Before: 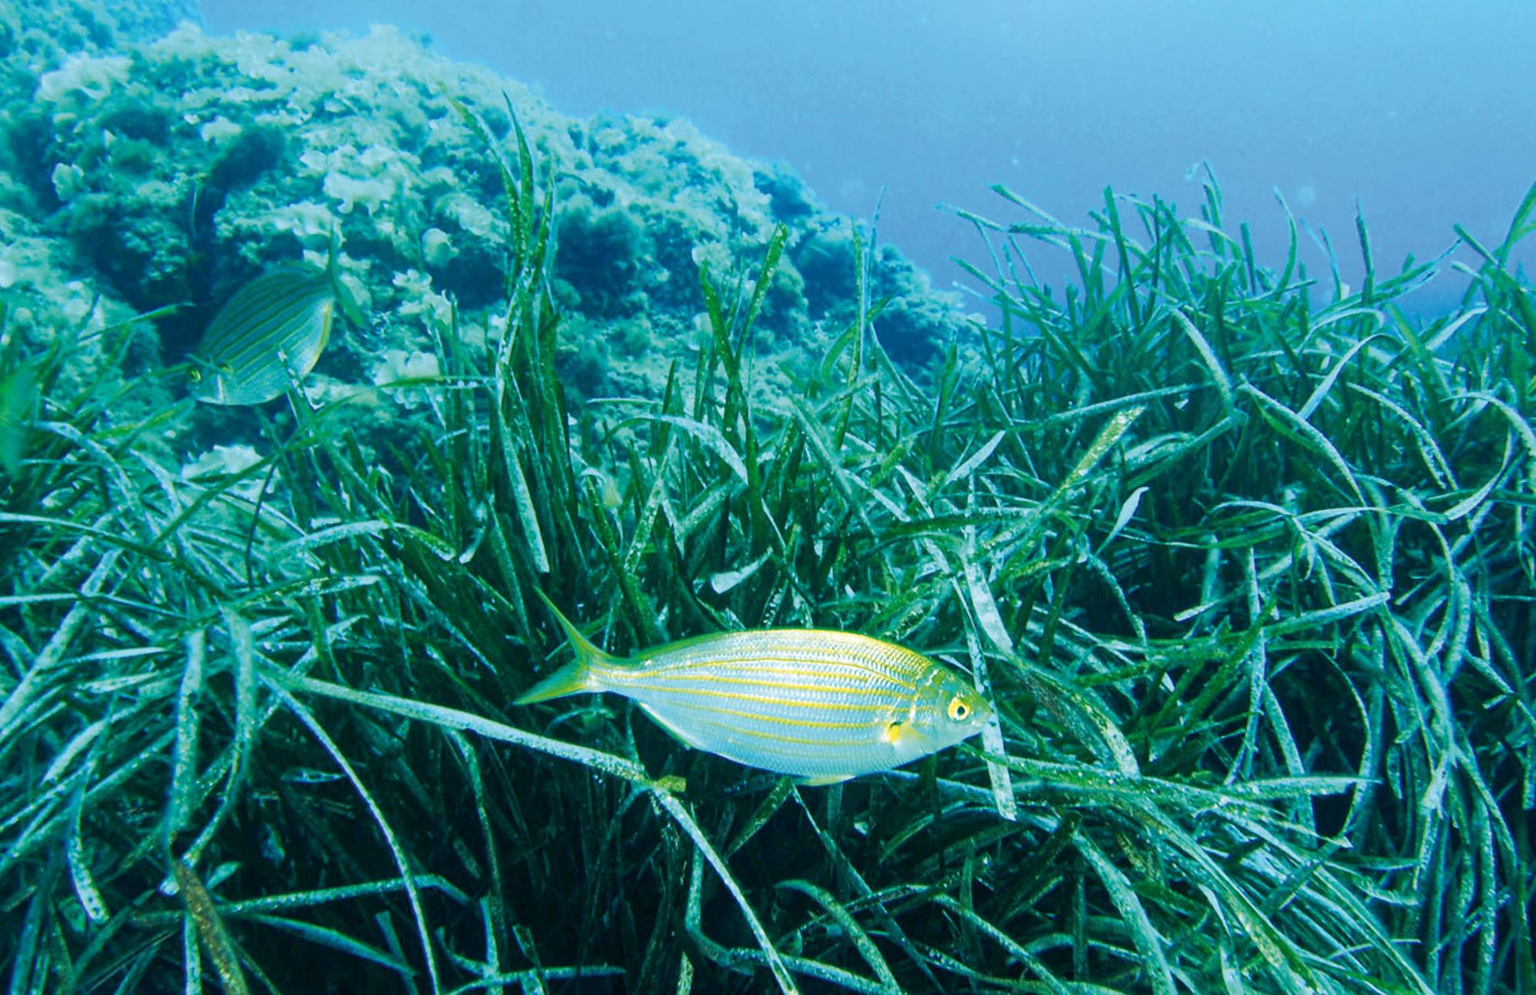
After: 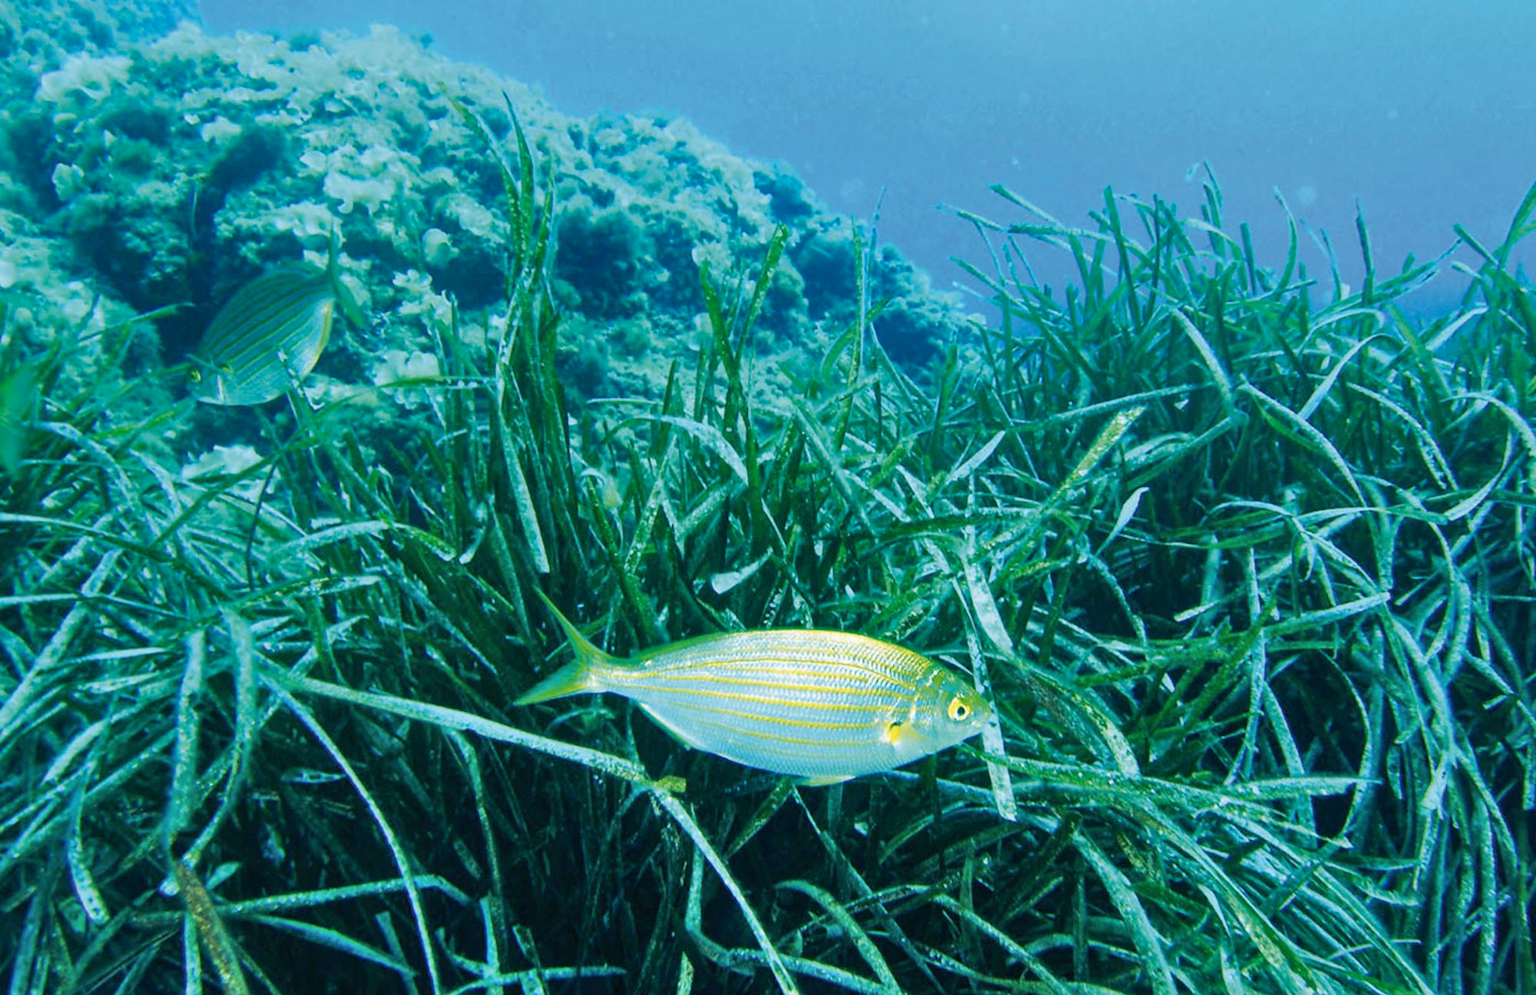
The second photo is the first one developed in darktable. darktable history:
shadows and highlights: shadows 43.68, white point adjustment -1.32, soften with gaussian
